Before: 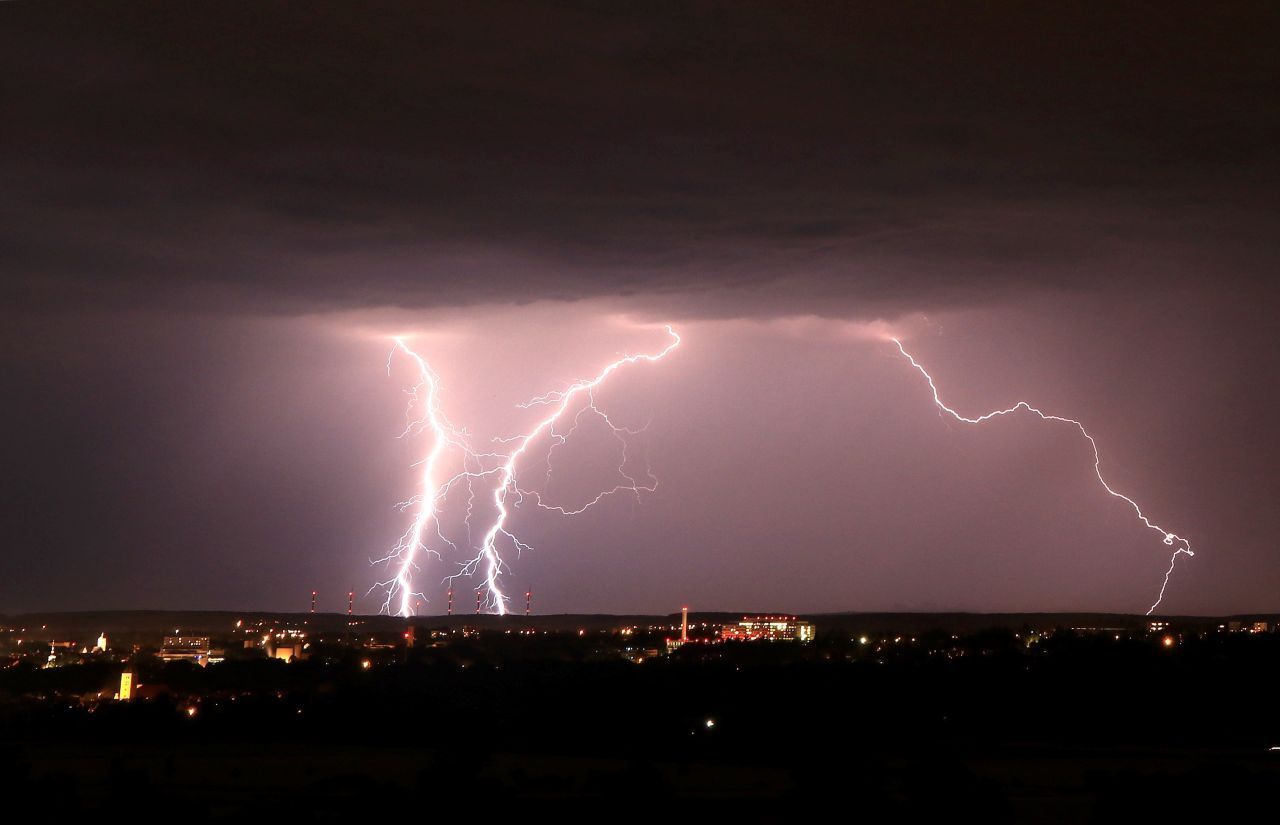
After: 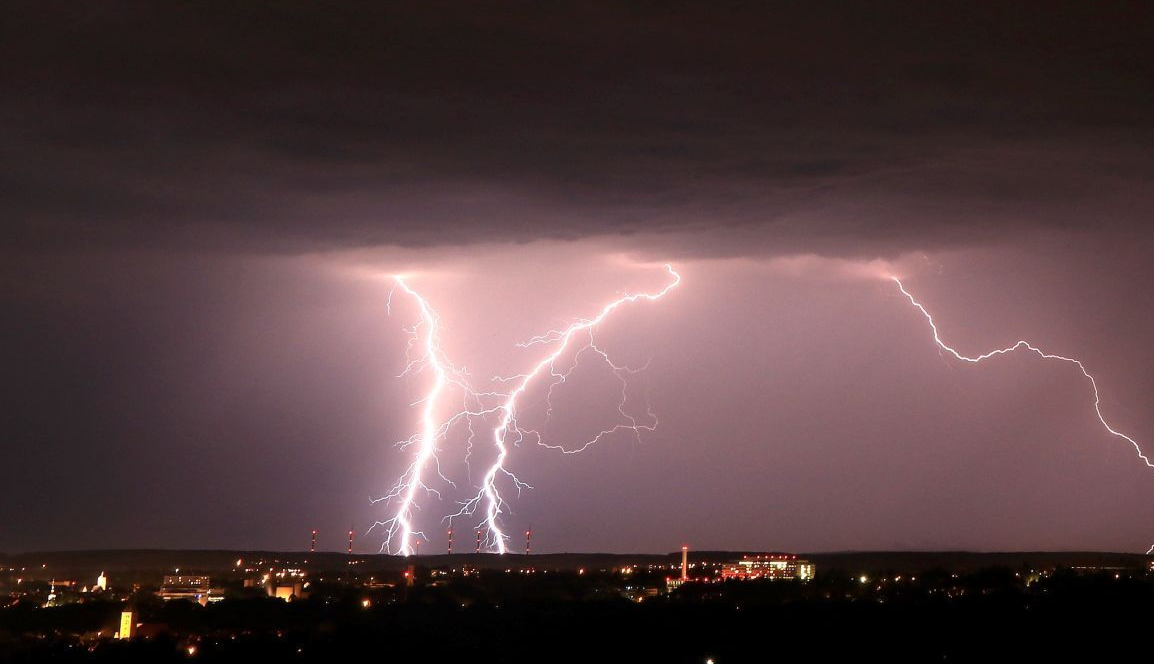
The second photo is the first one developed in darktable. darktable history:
crop: top 7.491%, right 9.817%, bottom 11.98%
